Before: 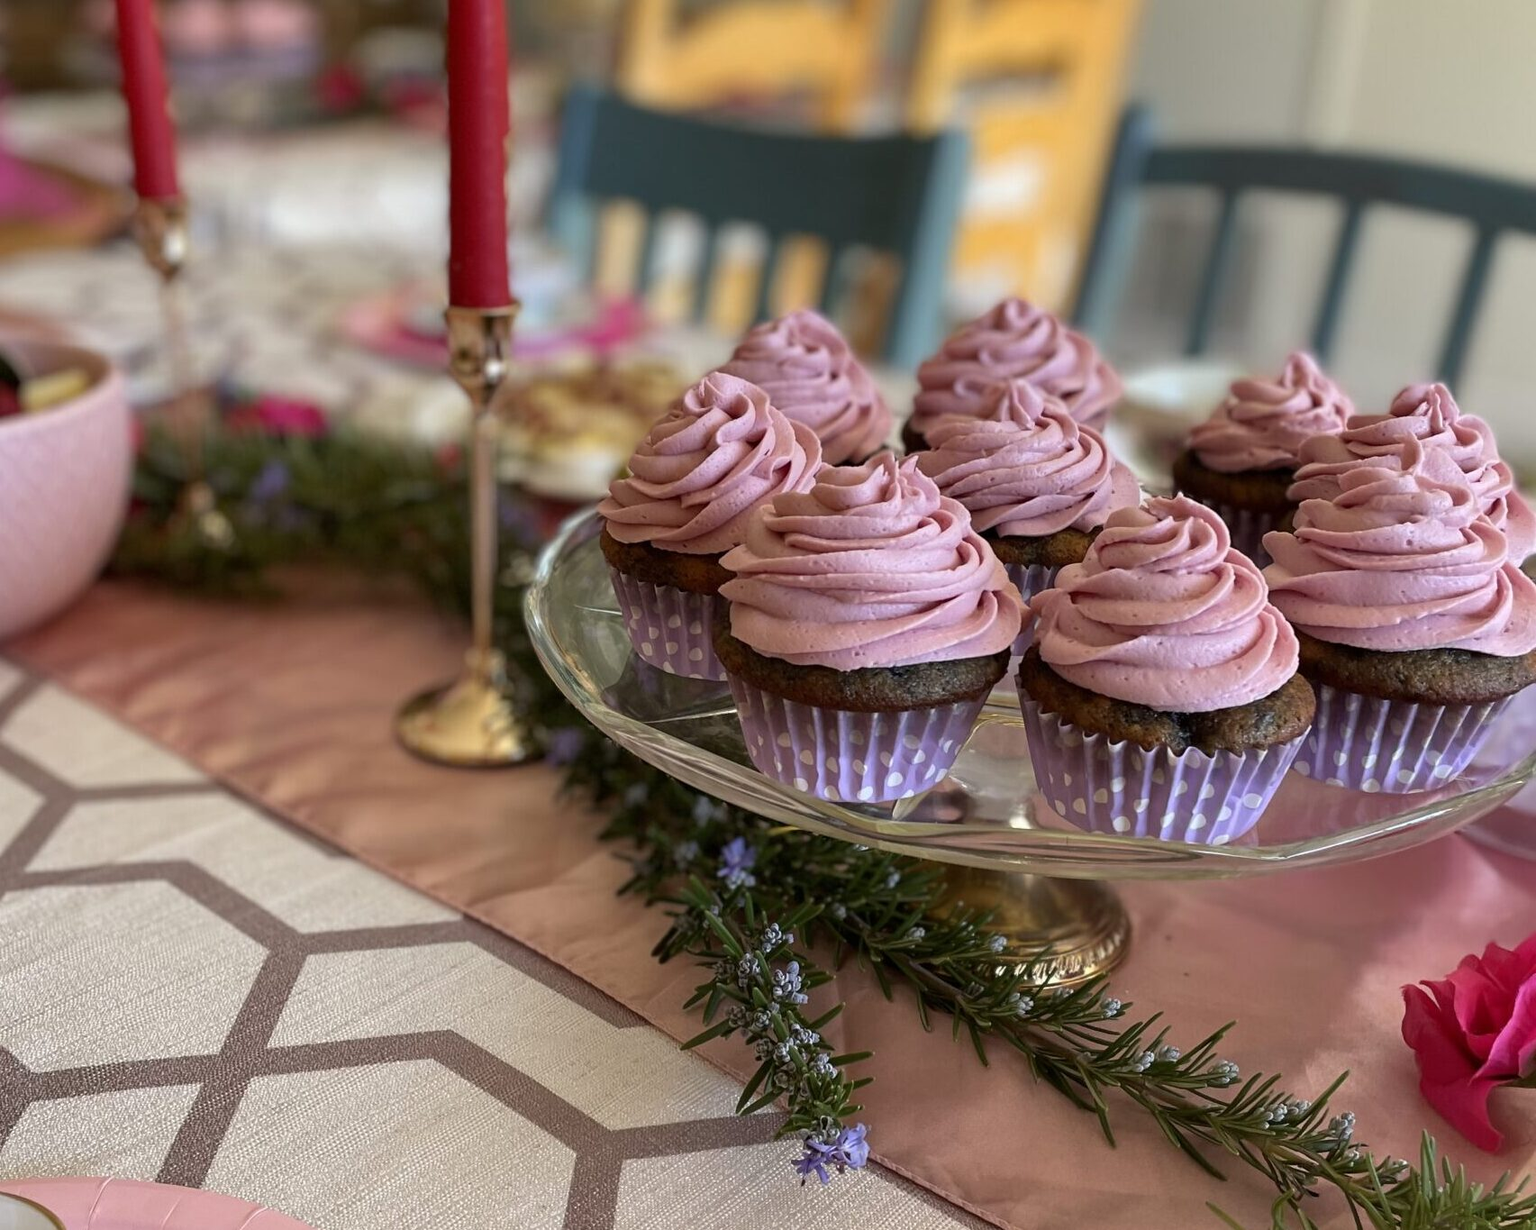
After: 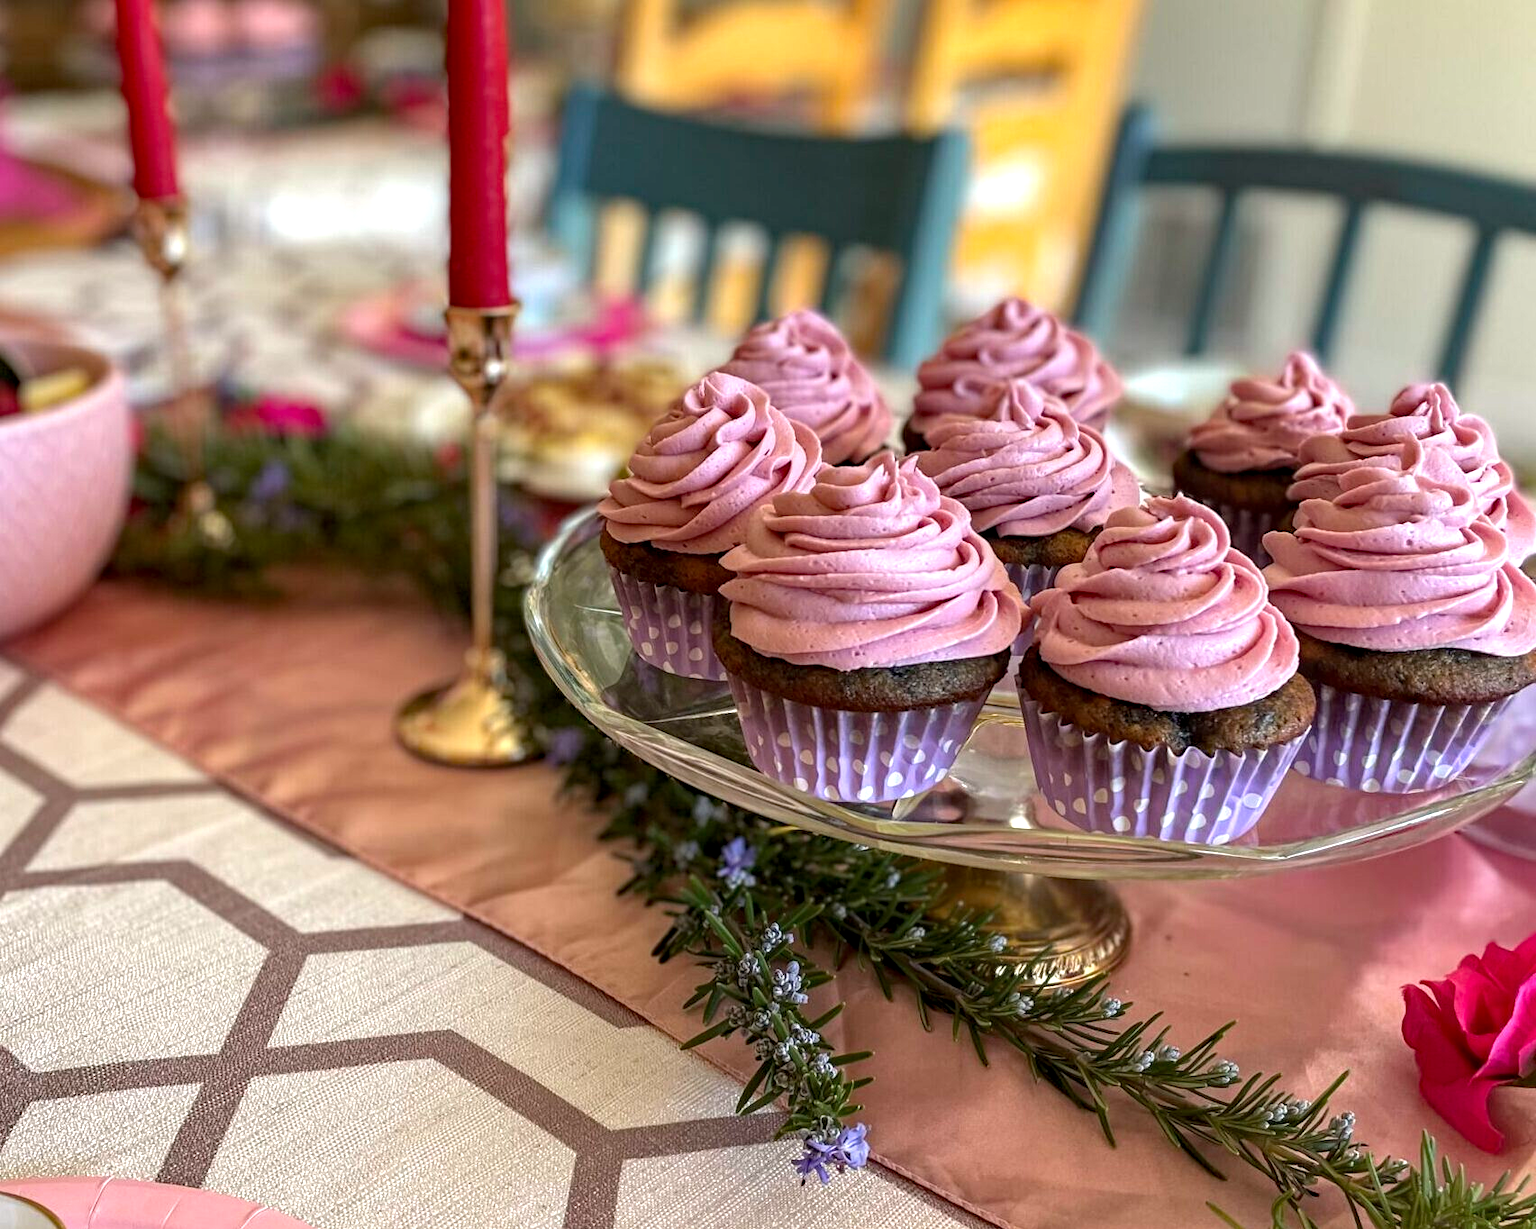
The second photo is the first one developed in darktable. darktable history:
haze removal: compatibility mode true, adaptive false
exposure: exposure 0.496 EV, compensate highlight preservation false
local contrast: on, module defaults
